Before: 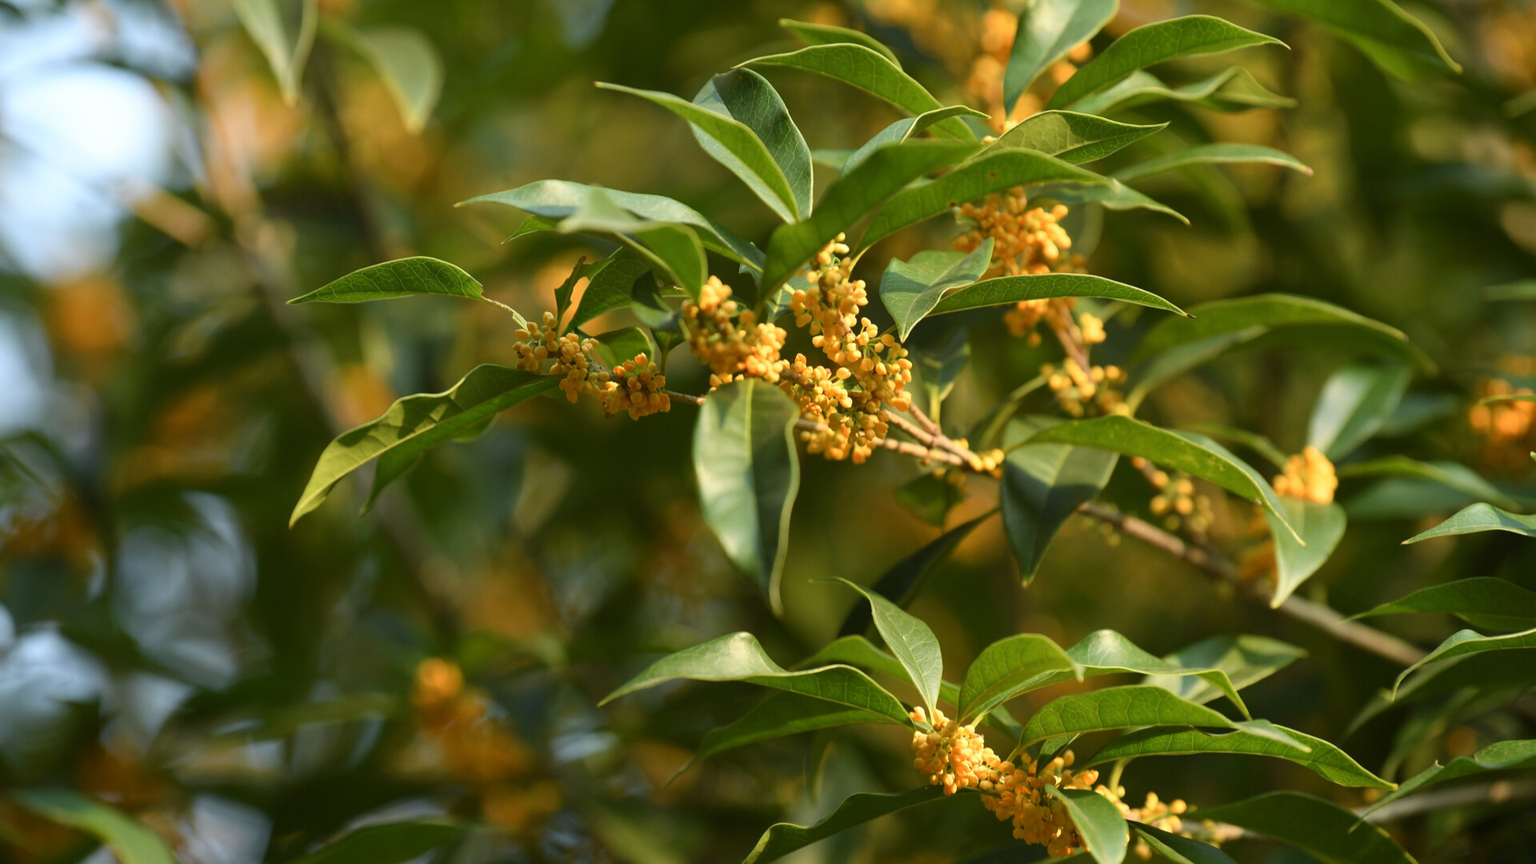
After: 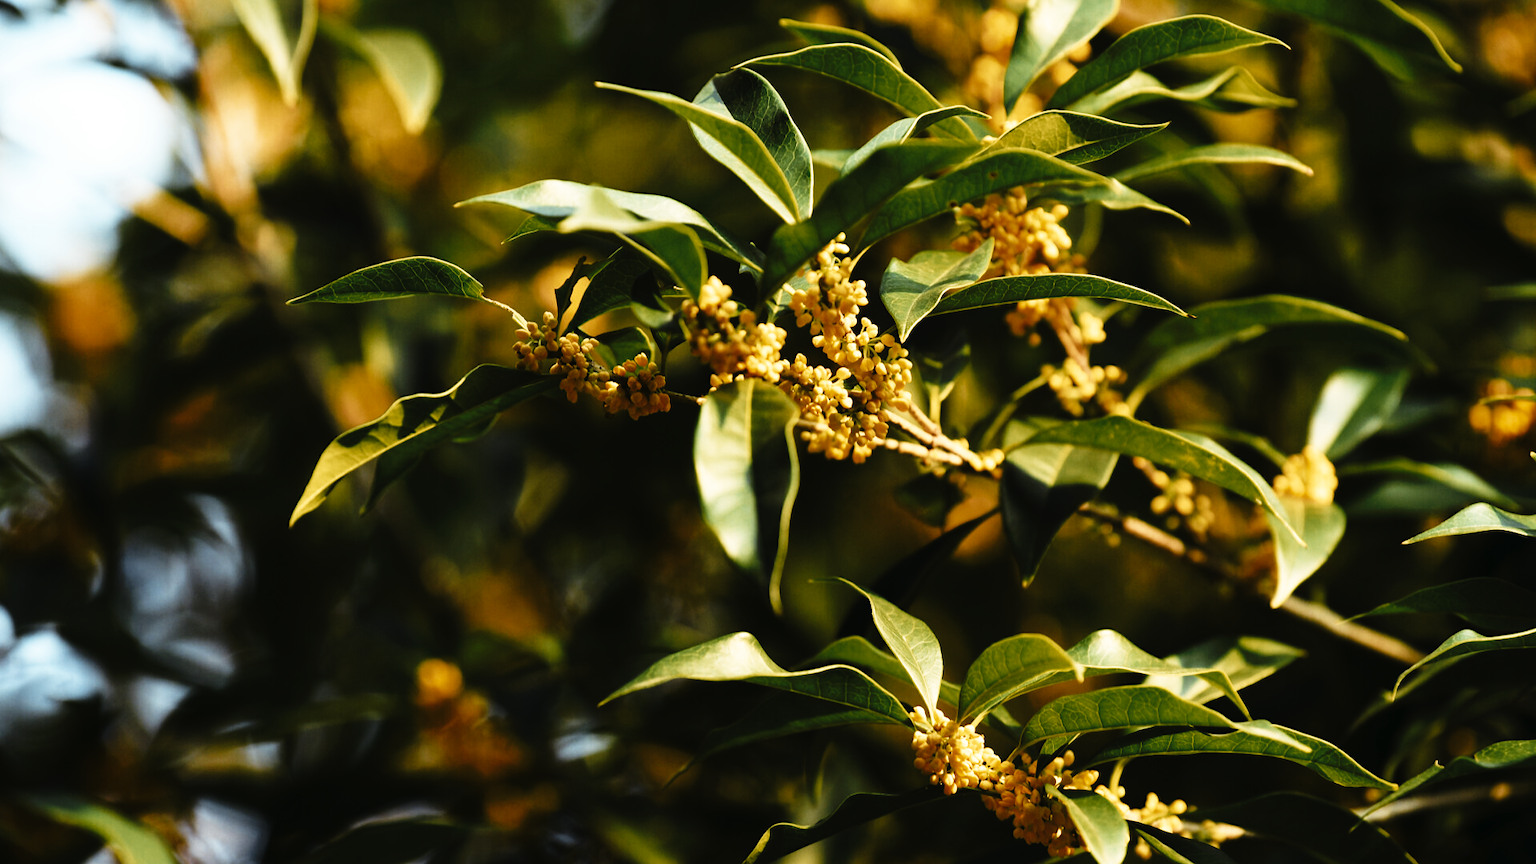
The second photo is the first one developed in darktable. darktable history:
tone curve: curves: ch0 [(0, 0) (0.003, 0.01) (0.011, 0.012) (0.025, 0.012) (0.044, 0.017) (0.069, 0.021) (0.1, 0.025) (0.136, 0.03) (0.177, 0.037) (0.224, 0.052) (0.277, 0.092) (0.335, 0.16) (0.399, 0.3) (0.468, 0.463) (0.543, 0.639) (0.623, 0.796) (0.709, 0.904) (0.801, 0.962) (0.898, 0.988) (1, 1)], preserve colors none
color look up table: target L [94.17, 70.09, 66.22, 53.24, 56.07, 75.58, 85.92, 43.5, 60.96, 60.41, 56.18, 43.93, 33.47, 37.82, 8.328, 200, 77.21, 64, 70.01, 59.03, 53.54, 40.66, 48.97, 43.04, 33.53, 26.96, 13.86, 85.17, 75.78, 67.75, 54.15, 59.45, 42.67, 51.79, 43.64, 46.9, 40.93, 41.57, 36.72, 33.98, 29.5, 33.39, 25.33, 21.76, 3.943, 51.36, 73.77, 49.17, 35.71], target a [-3.984, -6.162, 2.667, -13.8, -19.78, -20.06, -5.573, -16.39, -16.84, -2.585, -0.068, -10.38, -14.33, -7.083, -9.051, 0, 5.397, 3.509, 12.34, 11.41, 22.57, 24.17, 17.46, 13.11, 14.26, 4.563, 0.959, 3.333, 16.72, 9.432, 25.57, -9.468, 29.59, -8.816, 29.93, 6.572, -5.208, 23.27, 22.85, -0.982, 20.64, -2.207, 21.09, -4.948, -2.181, -12, -14.42, -10.46, -6.392], target b [22.93, 31.66, 39.74, -9.82, -1.966, -7.957, 14.51, 11.71, 10.31, 27.51, 5.857, -4.449, 6.143, 22.6, 0.92, 0, 18.99, 37.5, 3.605, 33.07, -1.417, 27.16, 16.41, 25.19, 28.24, 35.59, 0.348, -0.094, -12.93, -8.817, -14.52, -20.27, -16.21, -17.9, -21.95, -9.459, -11.46, 1.133, -6.544, -12.47, -24.73, -11.68, -18.8, -10.15, -0.568, -10.28, -16.66, -10.64, -4.744], num patches 49
